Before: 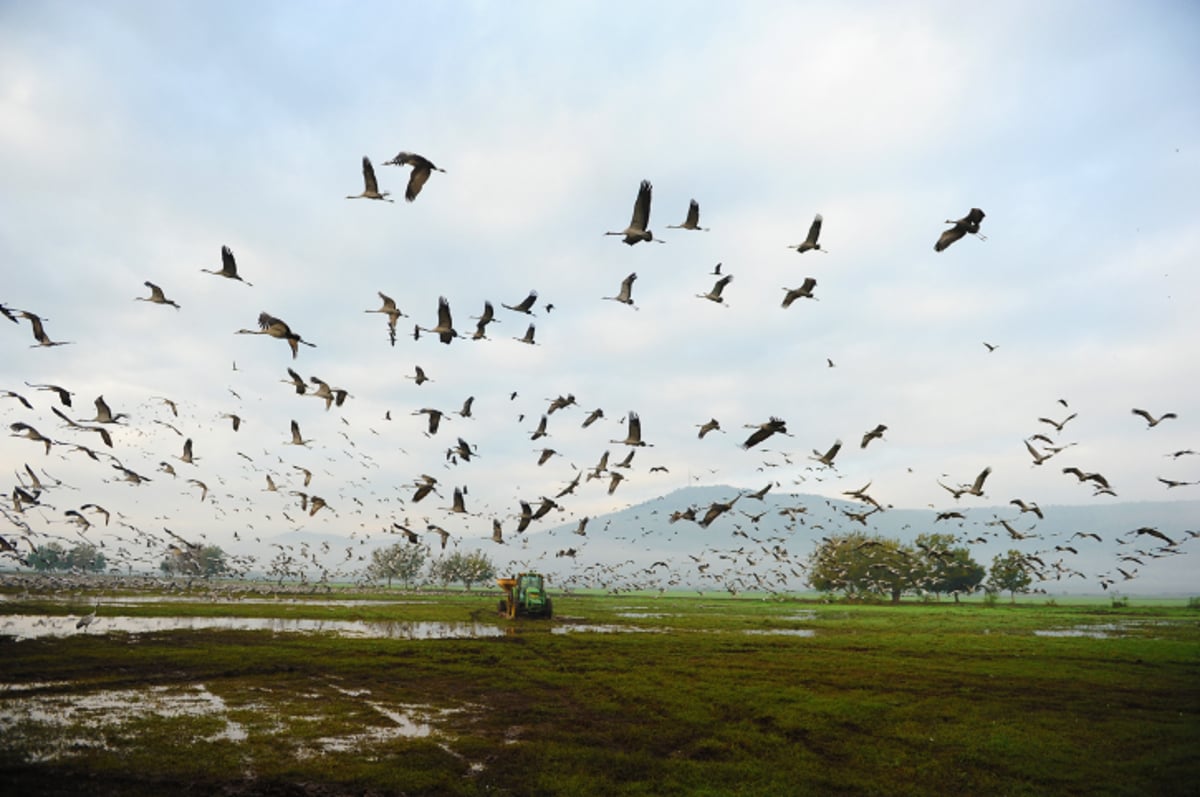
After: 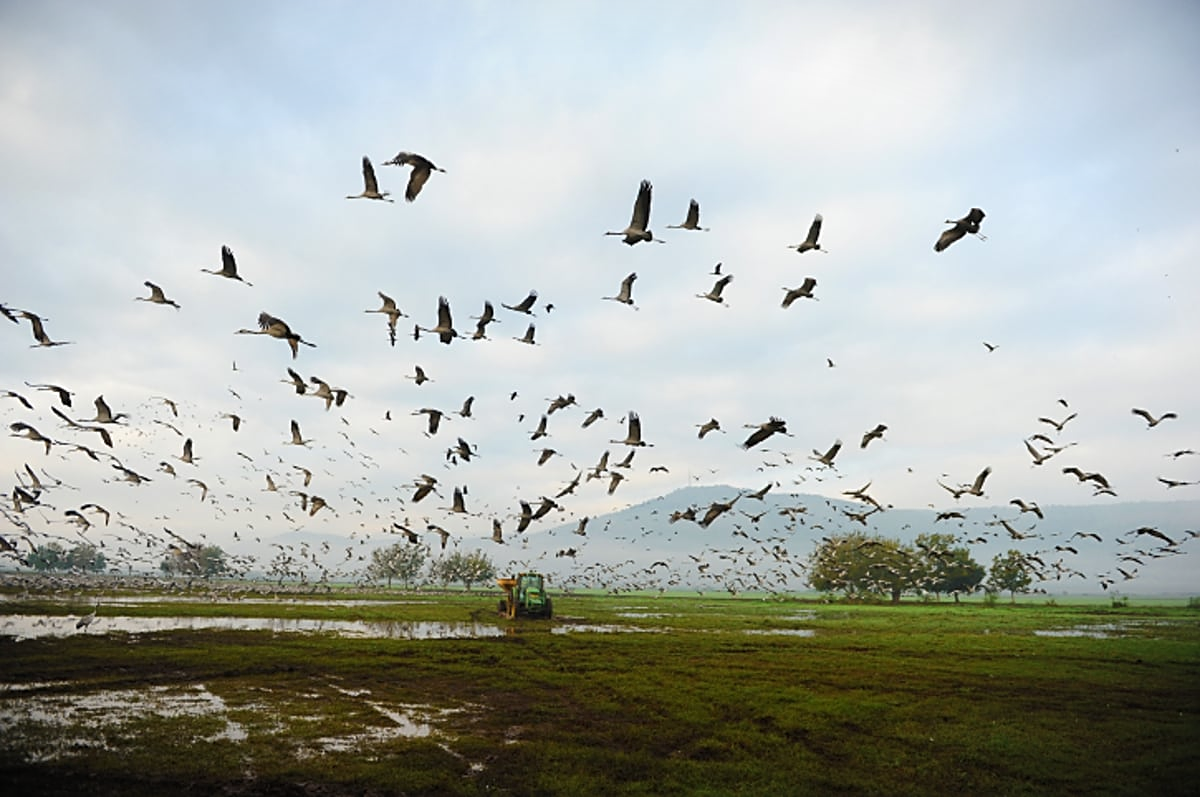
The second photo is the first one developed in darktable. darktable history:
vignetting: fall-off start 99.14%, fall-off radius 100.47%, width/height ratio 1.425, unbound false
sharpen: on, module defaults
